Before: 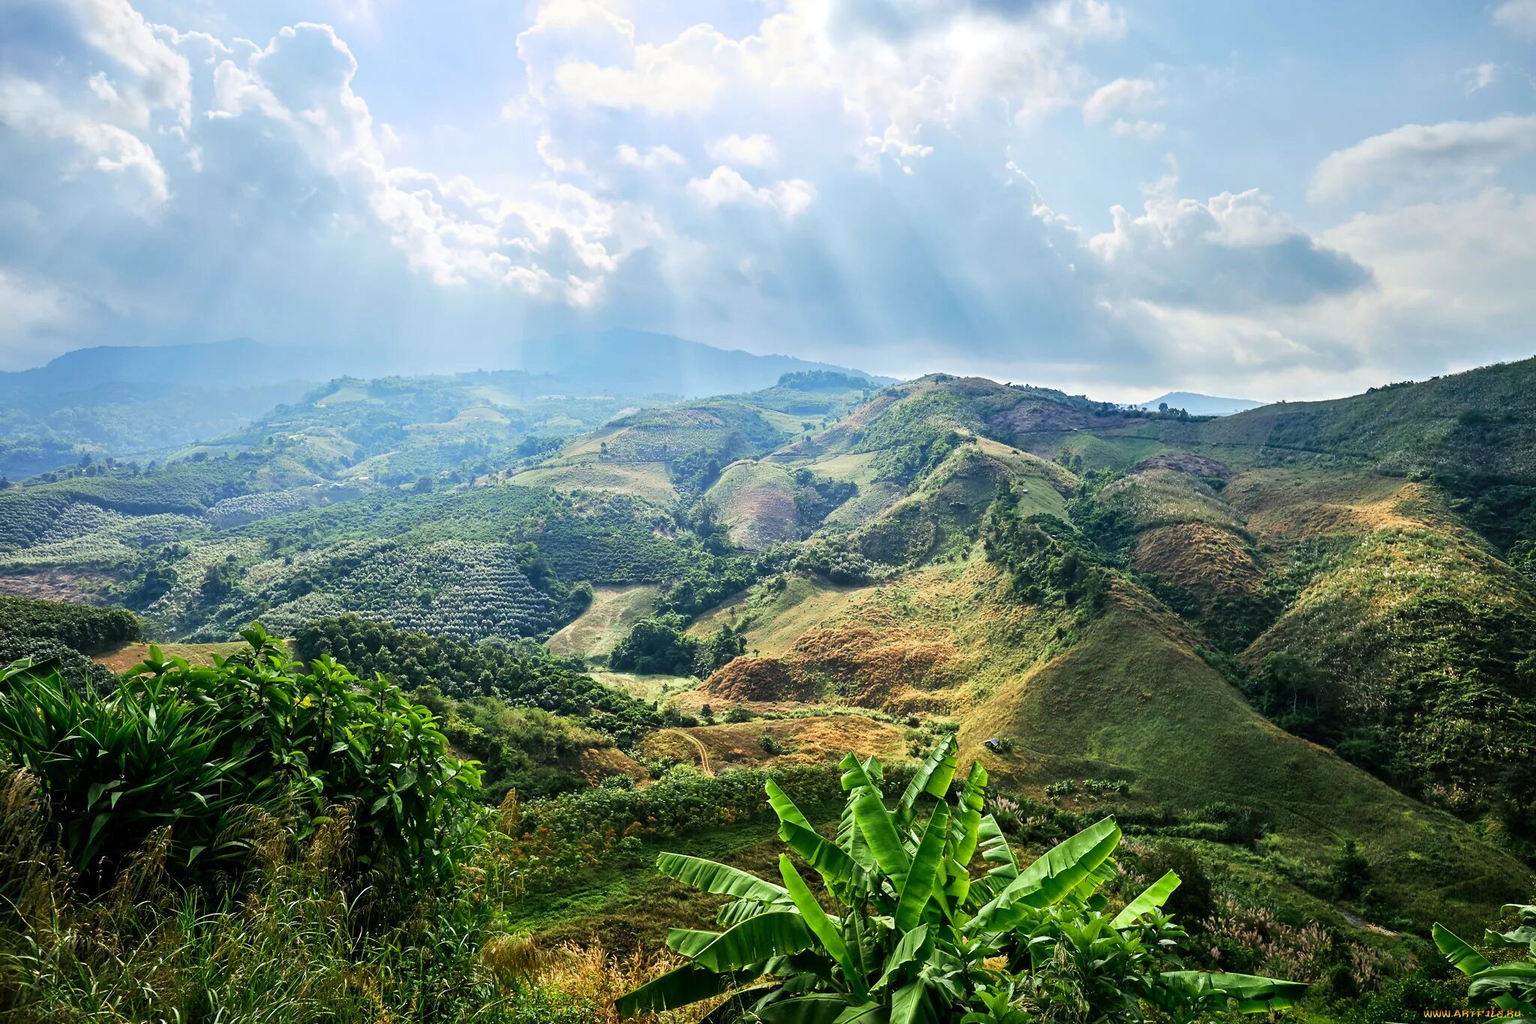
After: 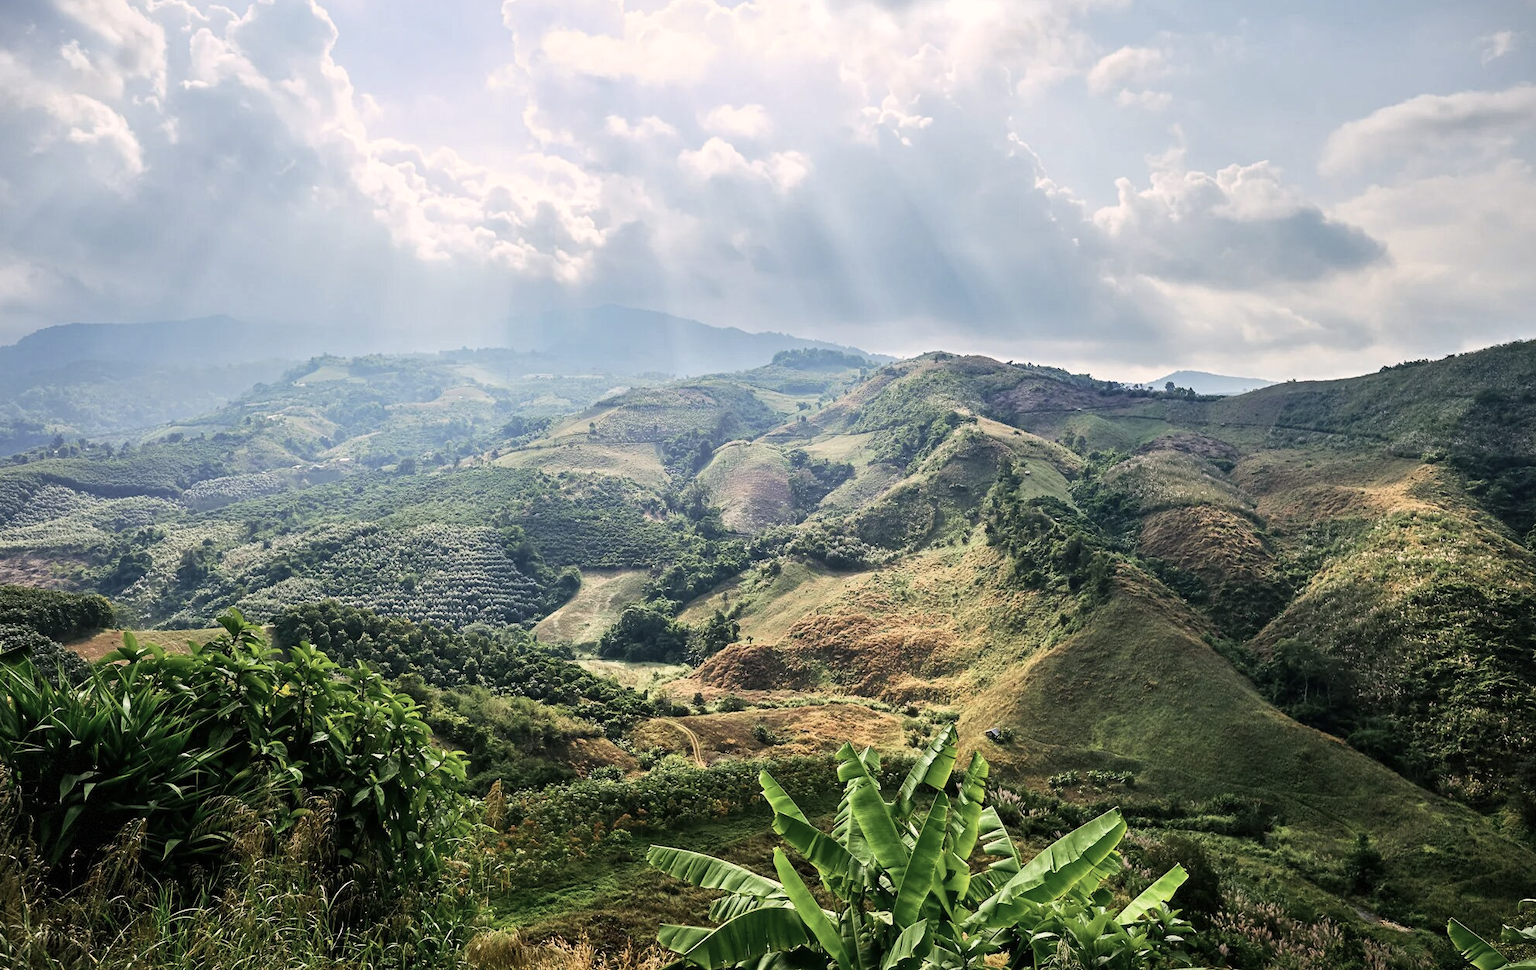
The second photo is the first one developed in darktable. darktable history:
vignetting: fall-off start 97.28%, fall-off radius 79%, brightness -0.462, saturation -0.3, width/height ratio 1.114, dithering 8-bit output, unbound false
color correction: highlights a* 5.59, highlights b* 5.24, saturation 0.68
crop: left 1.964%, top 3.251%, right 1.122%, bottom 4.933%
